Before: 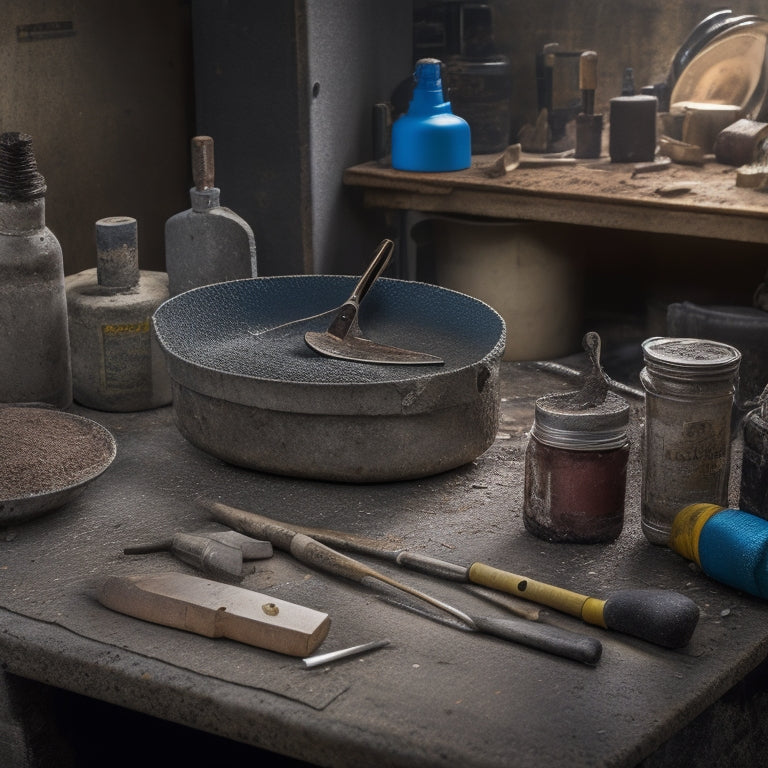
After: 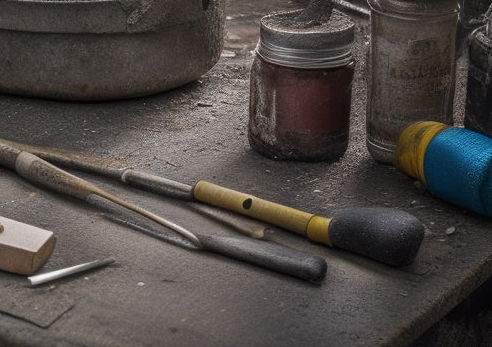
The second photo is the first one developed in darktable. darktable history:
crop and rotate: left 35.874%, top 49.74%, bottom 4.973%
